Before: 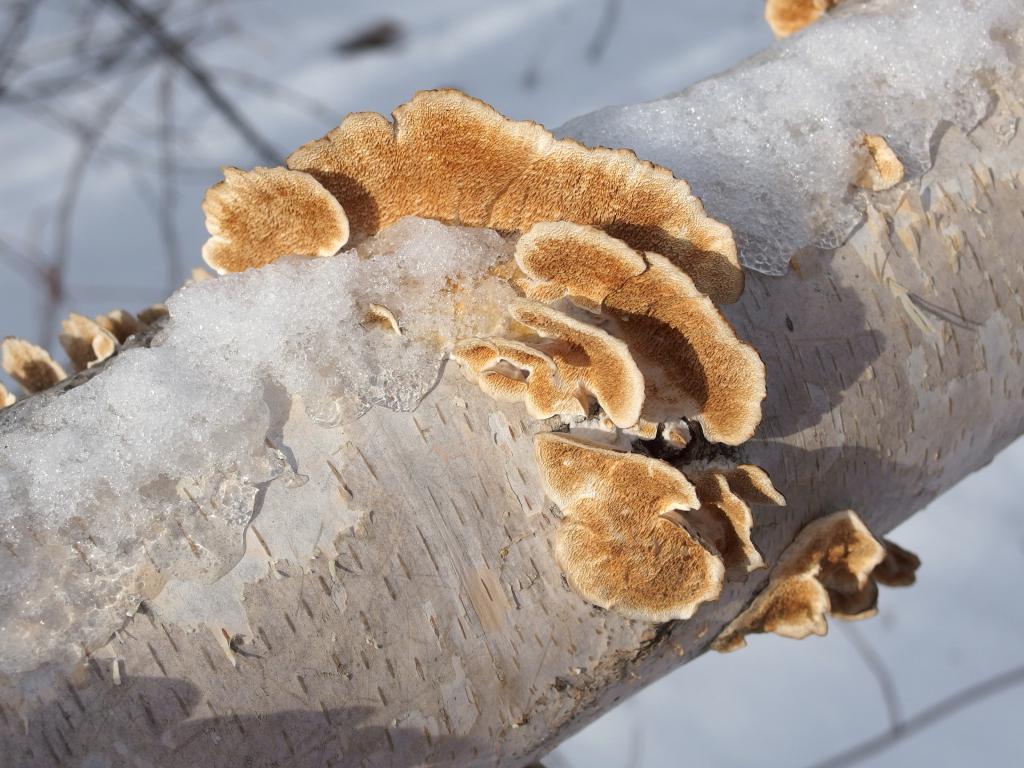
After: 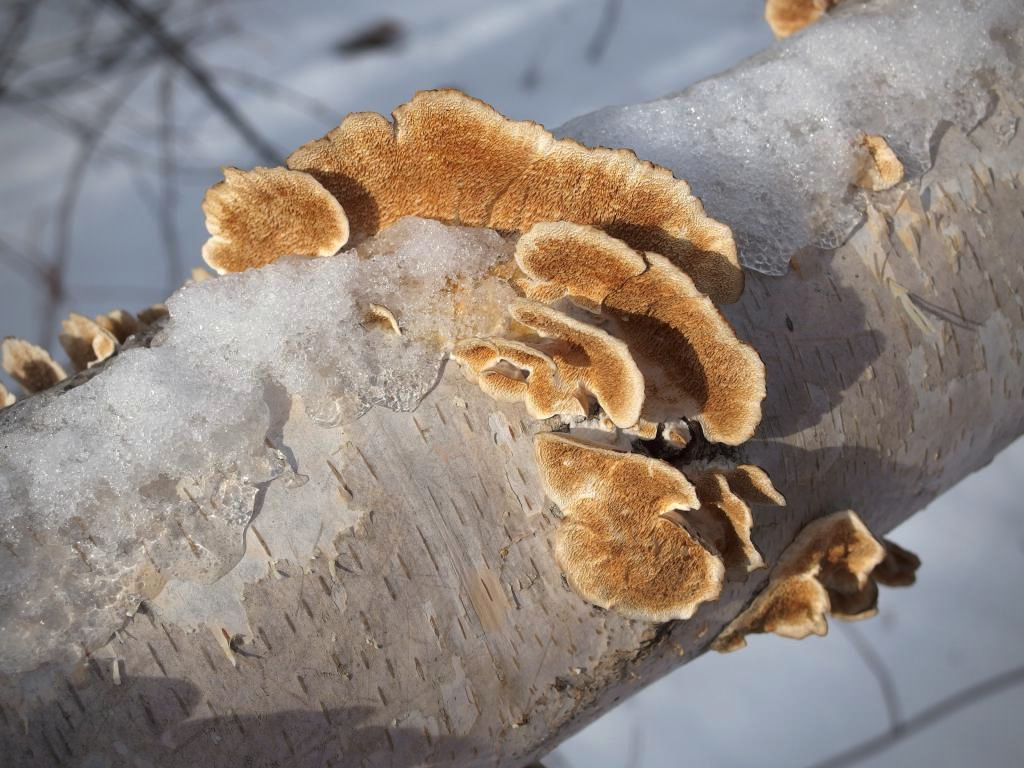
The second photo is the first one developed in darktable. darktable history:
vignetting: on, module defaults
tone curve: curves: ch0 [(0, 0) (0.8, 0.757) (1, 1)], preserve colors none
